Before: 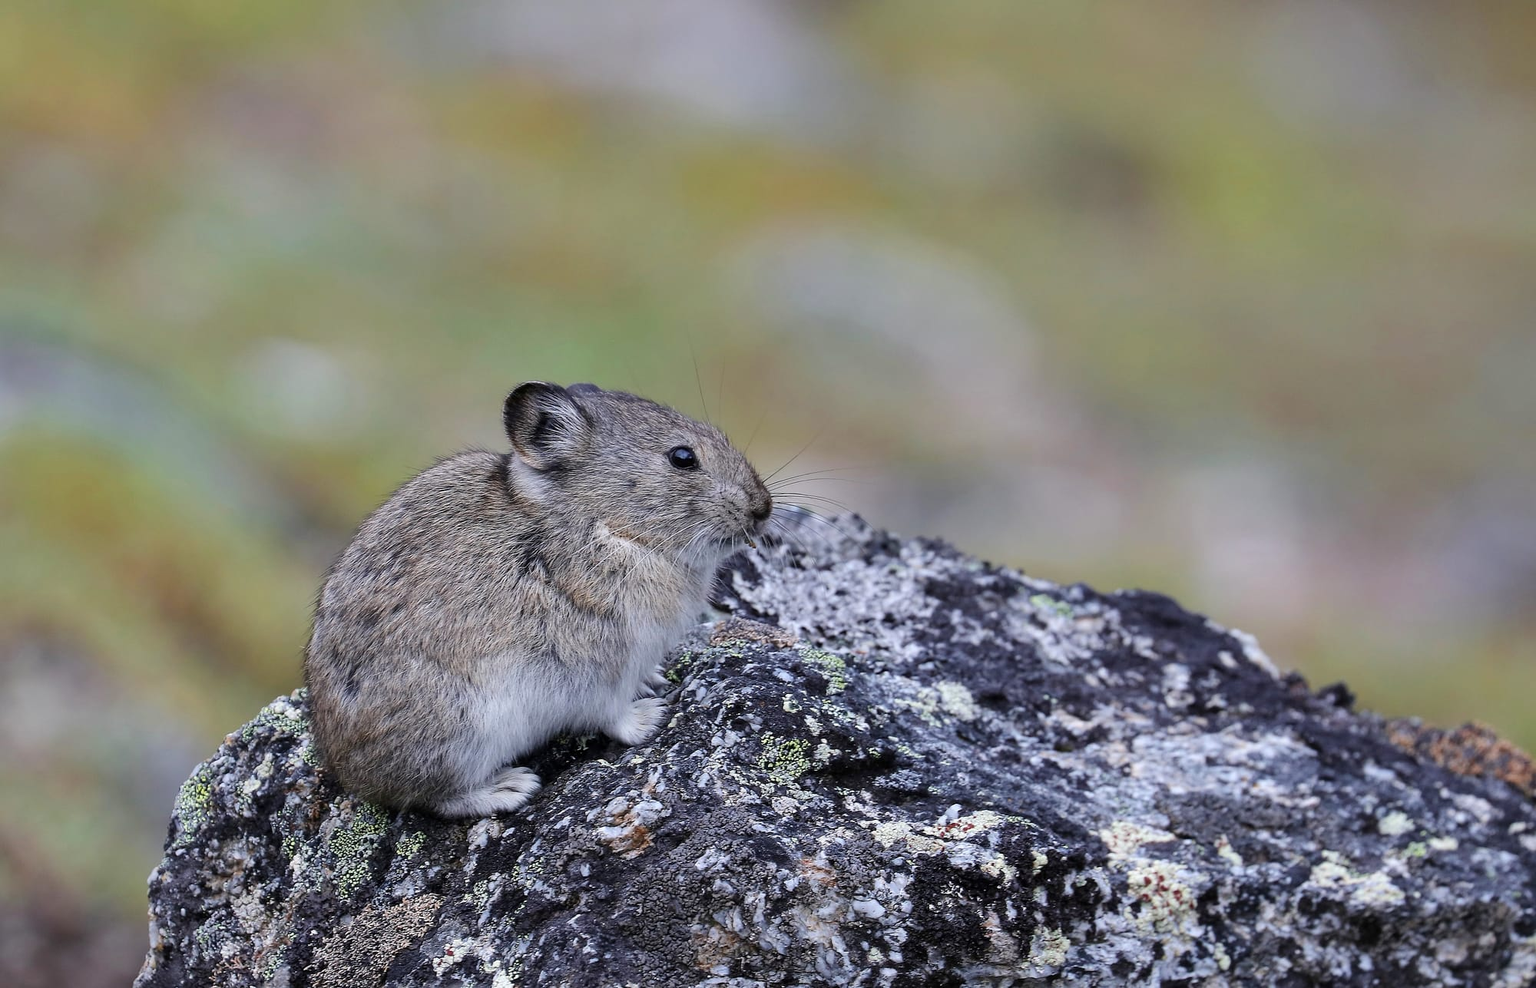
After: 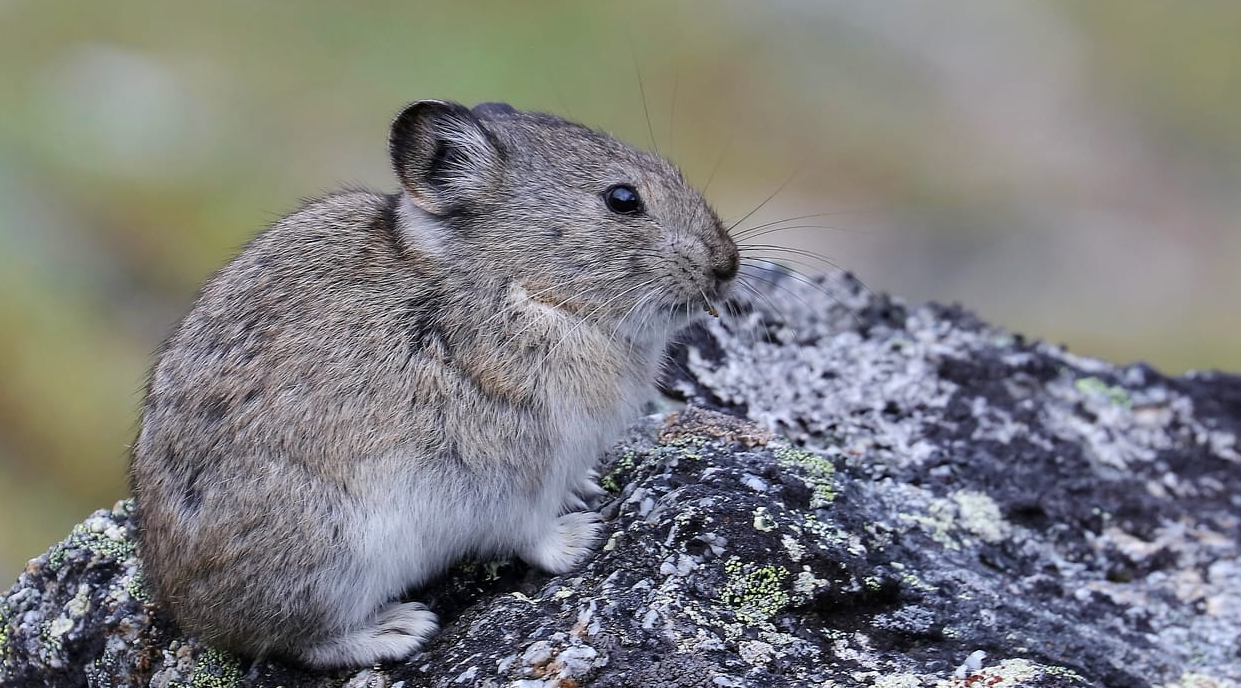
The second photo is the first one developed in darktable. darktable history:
crop: left 13.33%, top 30.905%, right 24.605%, bottom 15.63%
